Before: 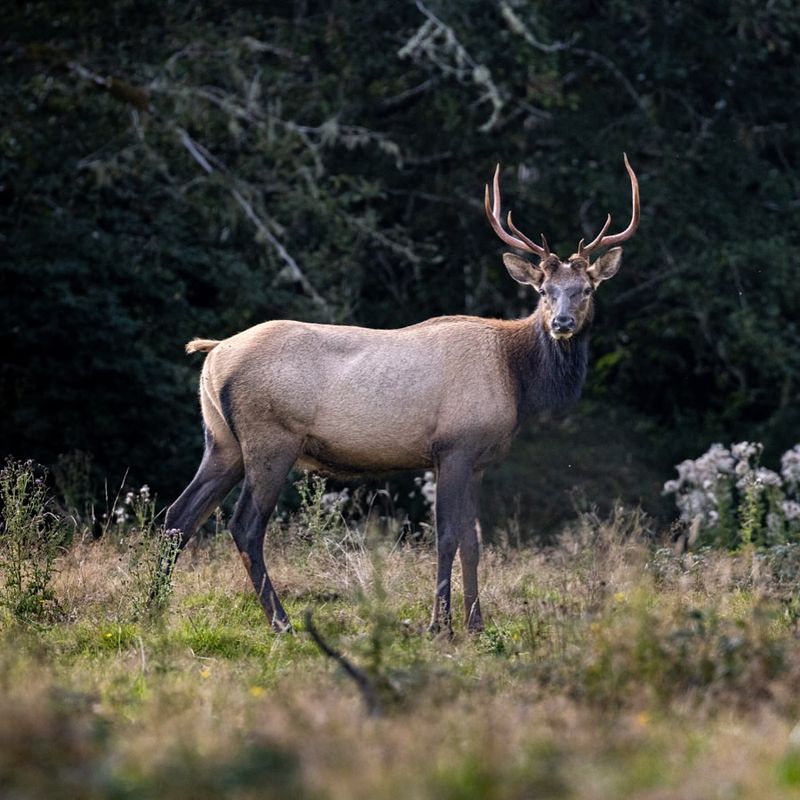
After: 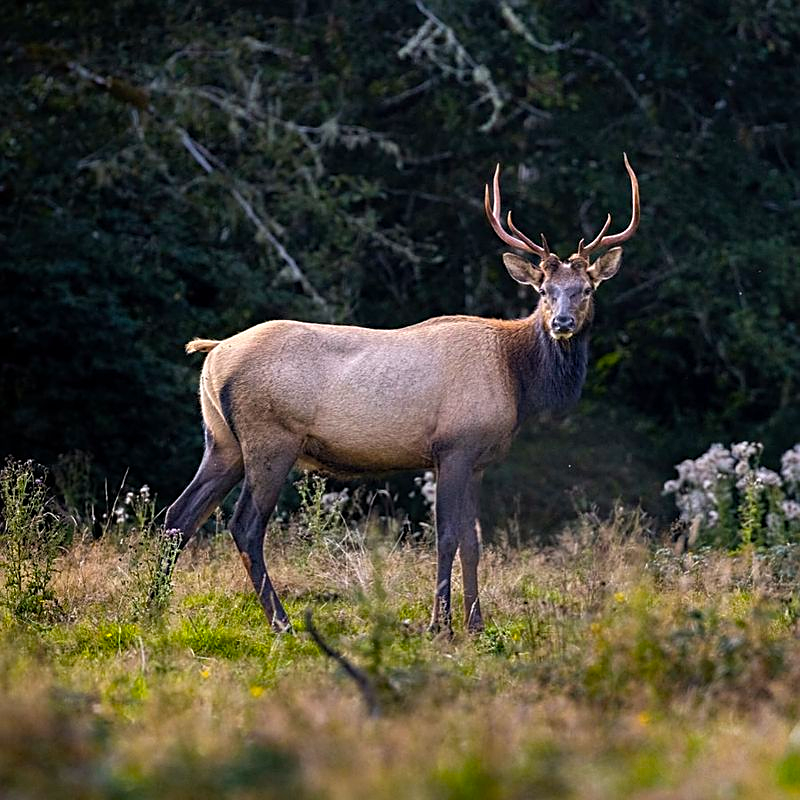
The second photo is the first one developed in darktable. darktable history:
color balance rgb: power › chroma 0.252%, power › hue 60.76°, linear chroma grading › global chroma 14.868%, perceptual saturation grading › global saturation 19.384%, global vibrance 19.449%
sharpen: on, module defaults
